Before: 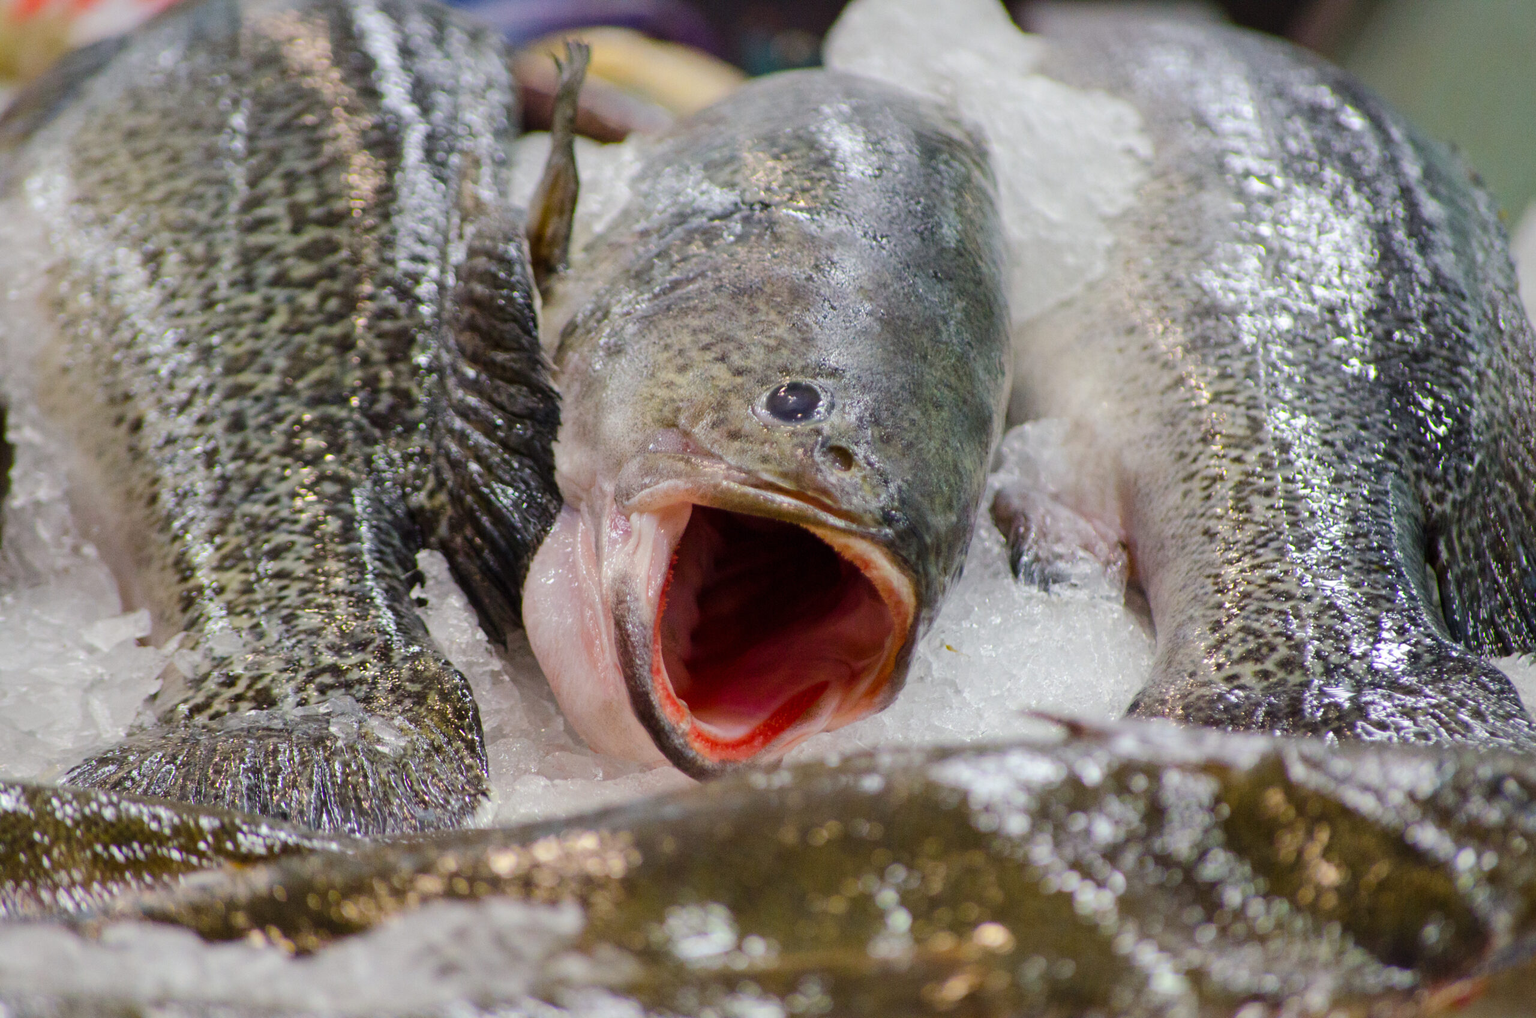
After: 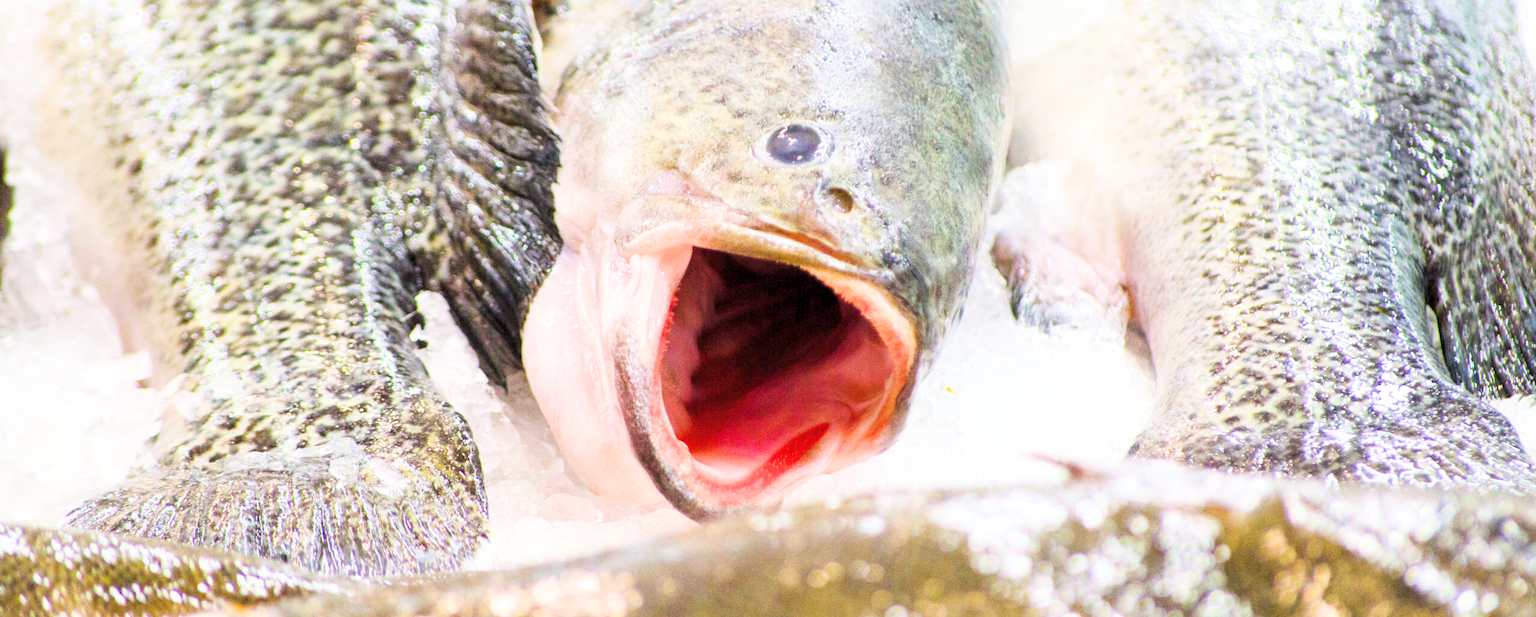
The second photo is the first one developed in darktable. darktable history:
crop and rotate: top 25.357%, bottom 13.942%
filmic rgb: black relative exposure -7.65 EV, white relative exposure 4.56 EV, hardness 3.61, contrast 1.05
exposure: black level correction 0, exposure 1.6 EV, compensate exposure bias true, compensate highlight preservation false
levels: levels [0.016, 0.5, 0.996]
